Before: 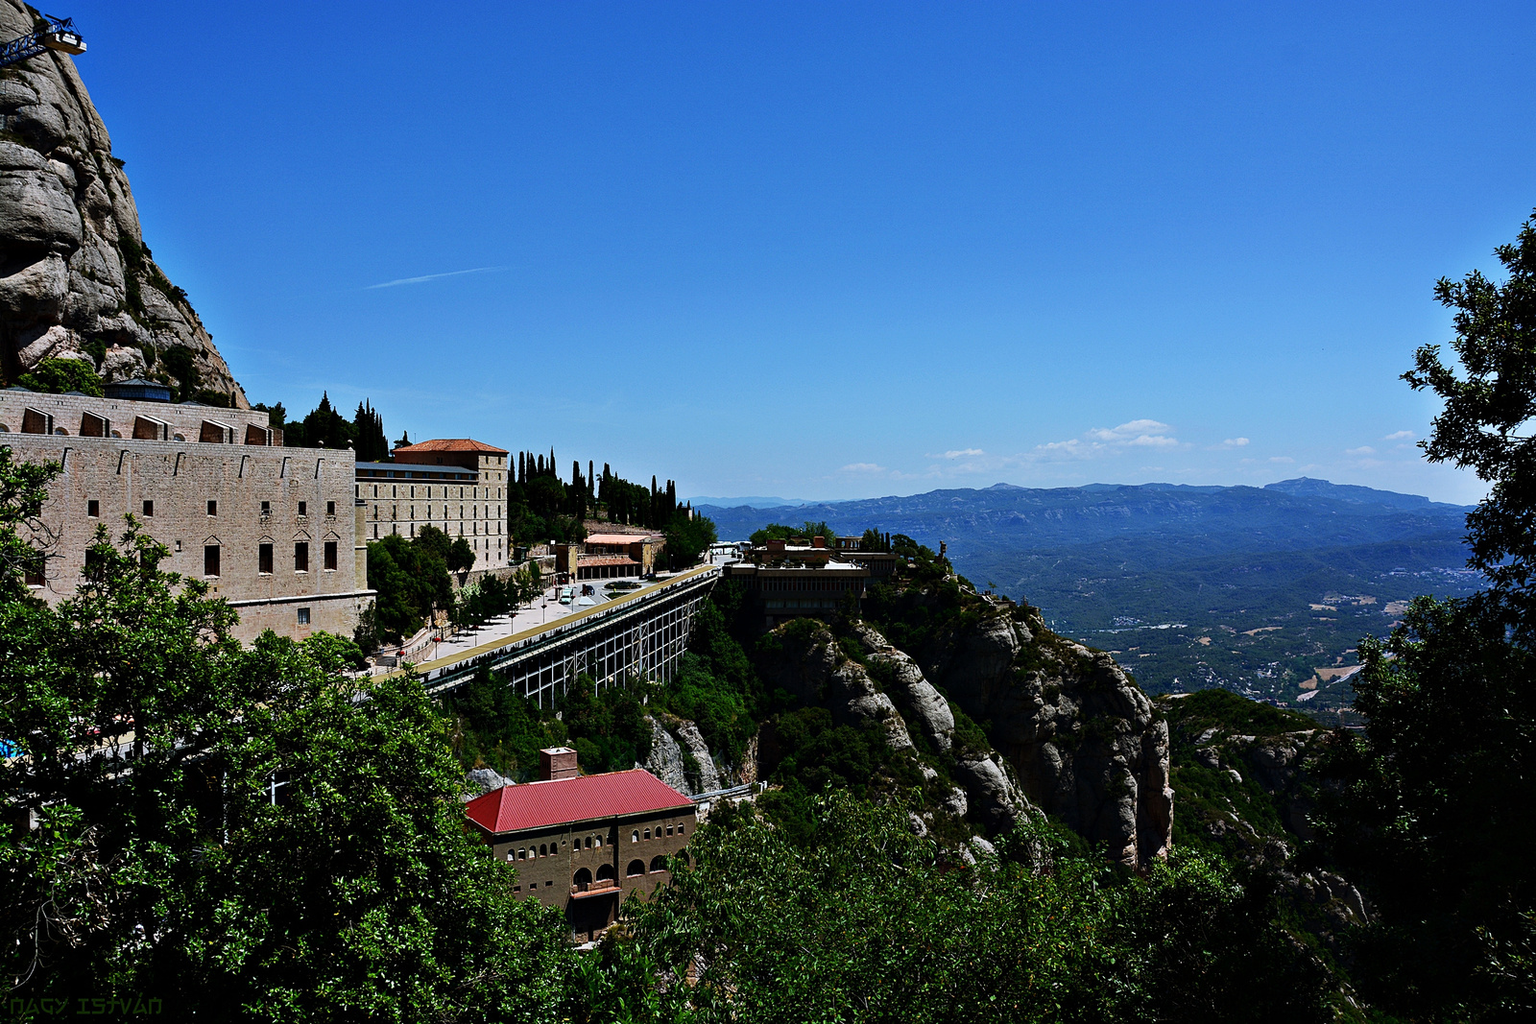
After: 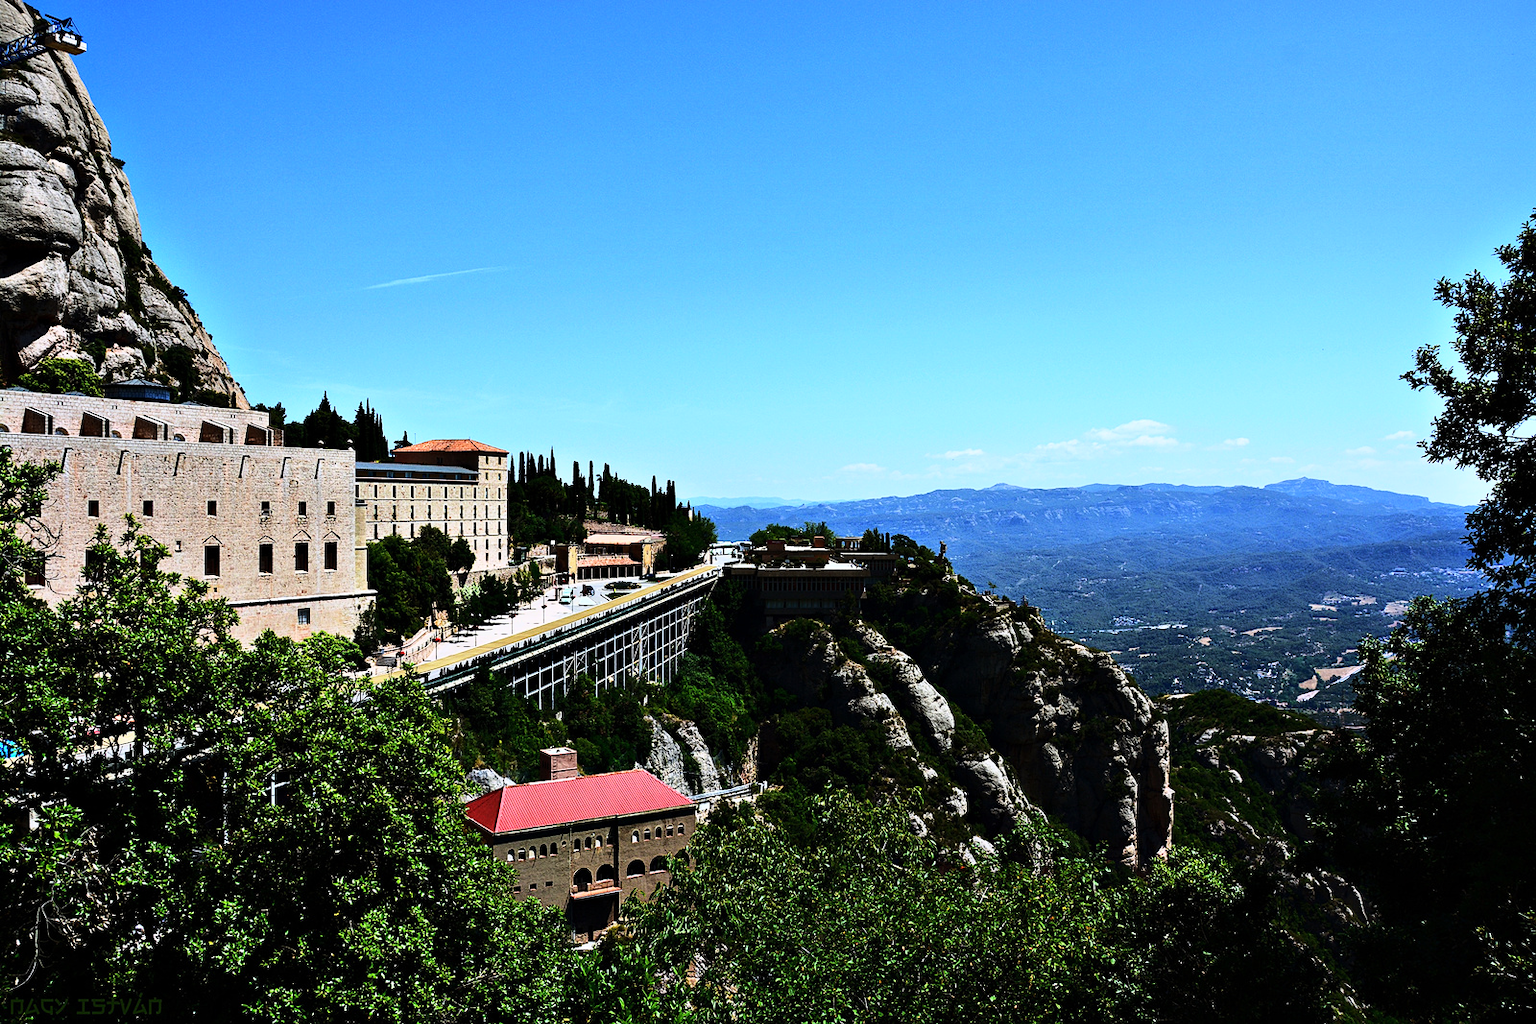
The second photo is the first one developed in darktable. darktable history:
base curve: curves: ch0 [(0, 0) (0.028, 0.03) (0.105, 0.232) (0.387, 0.748) (0.754, 0.968) (1, 1)]
